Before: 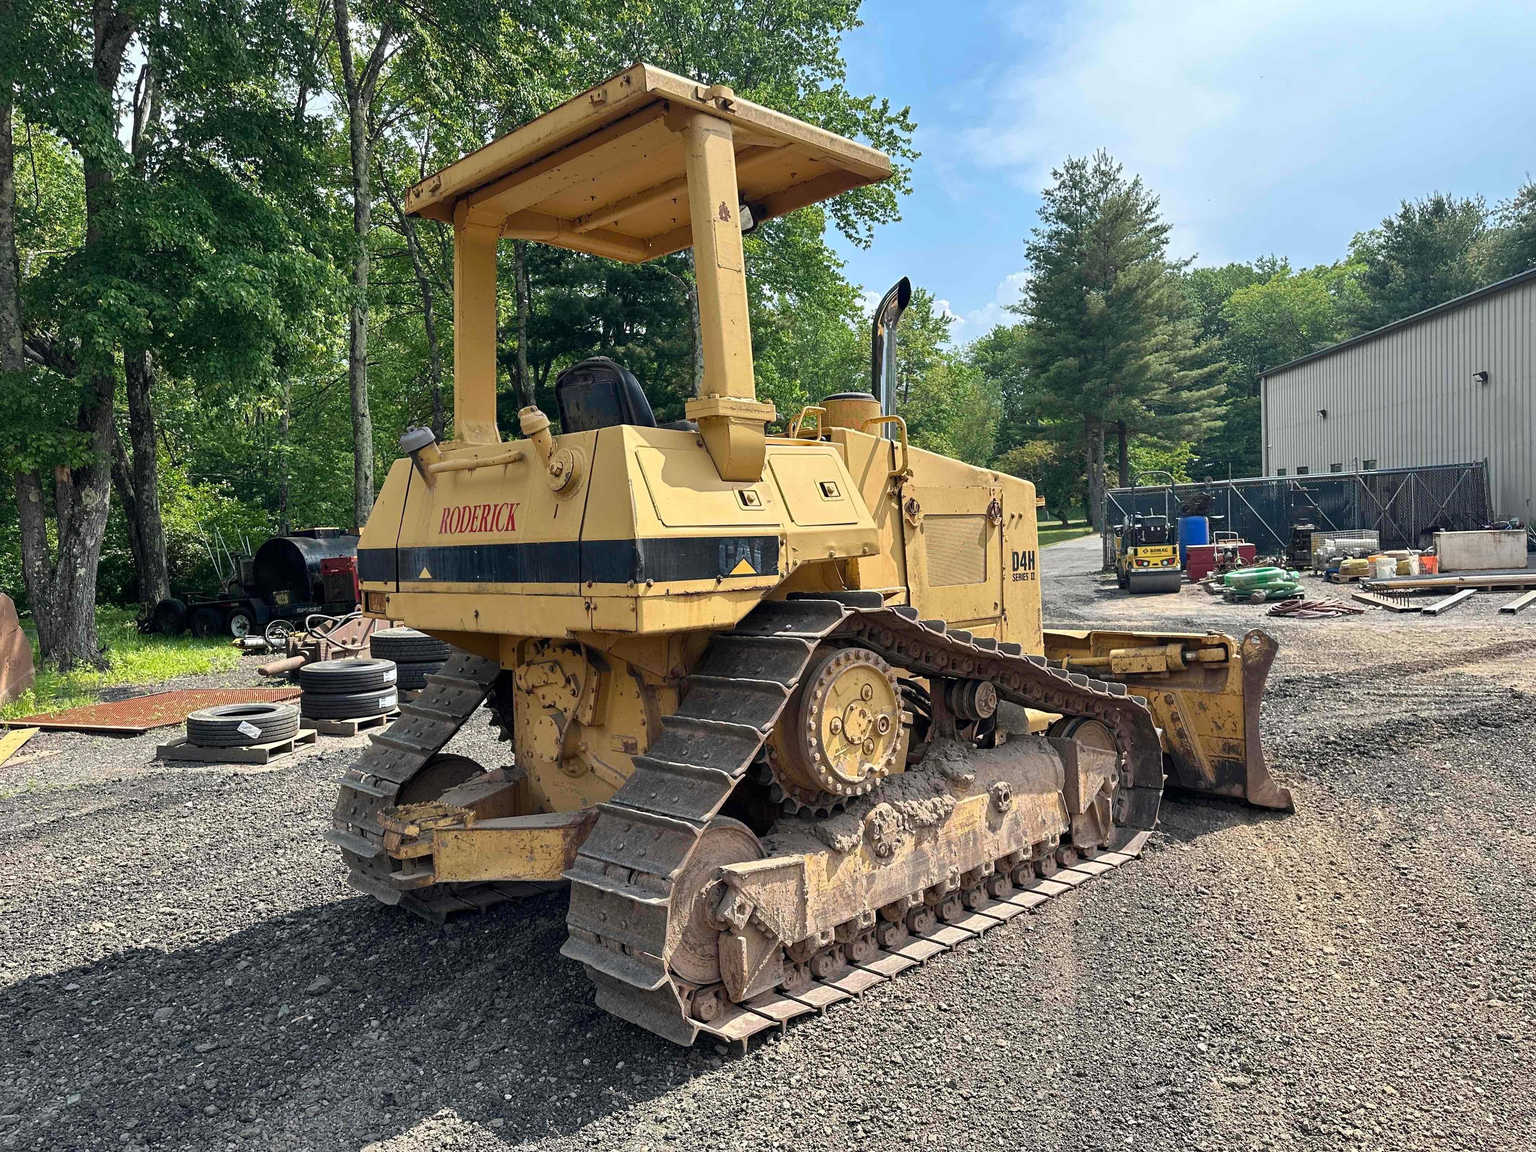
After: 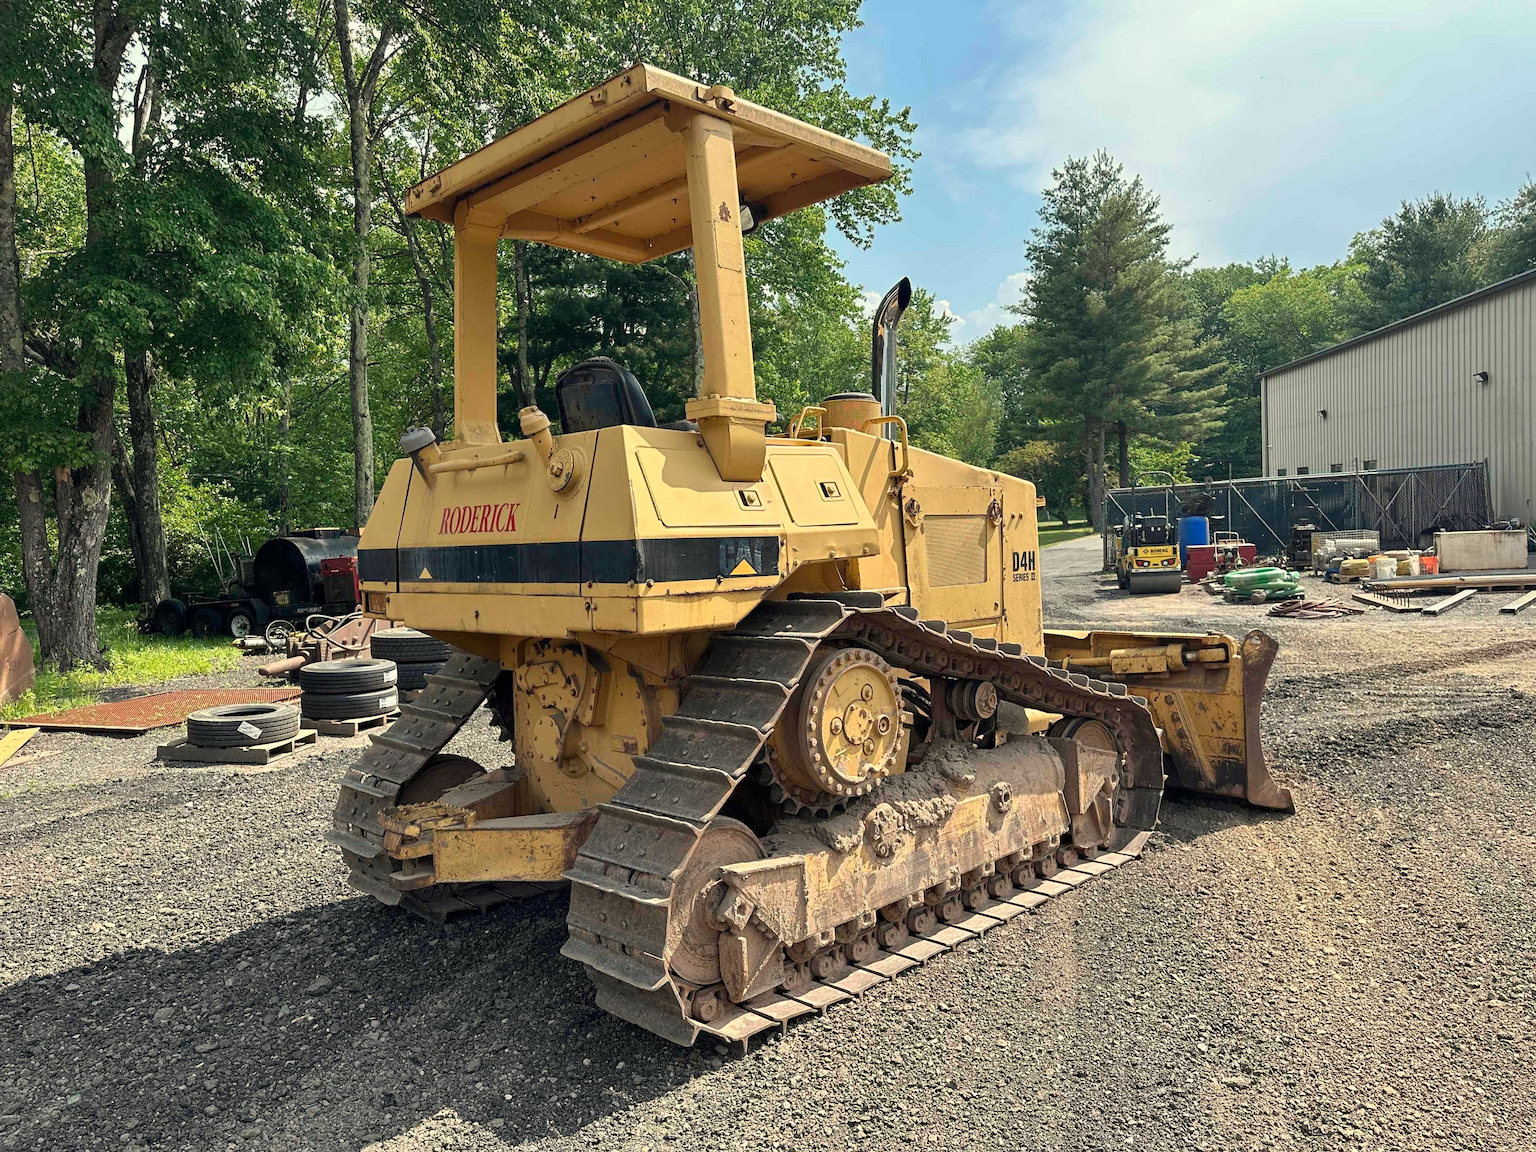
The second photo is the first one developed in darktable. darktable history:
white balance: red 1.029, blue 0.92
levels: levels [0, 0.498, 1]
